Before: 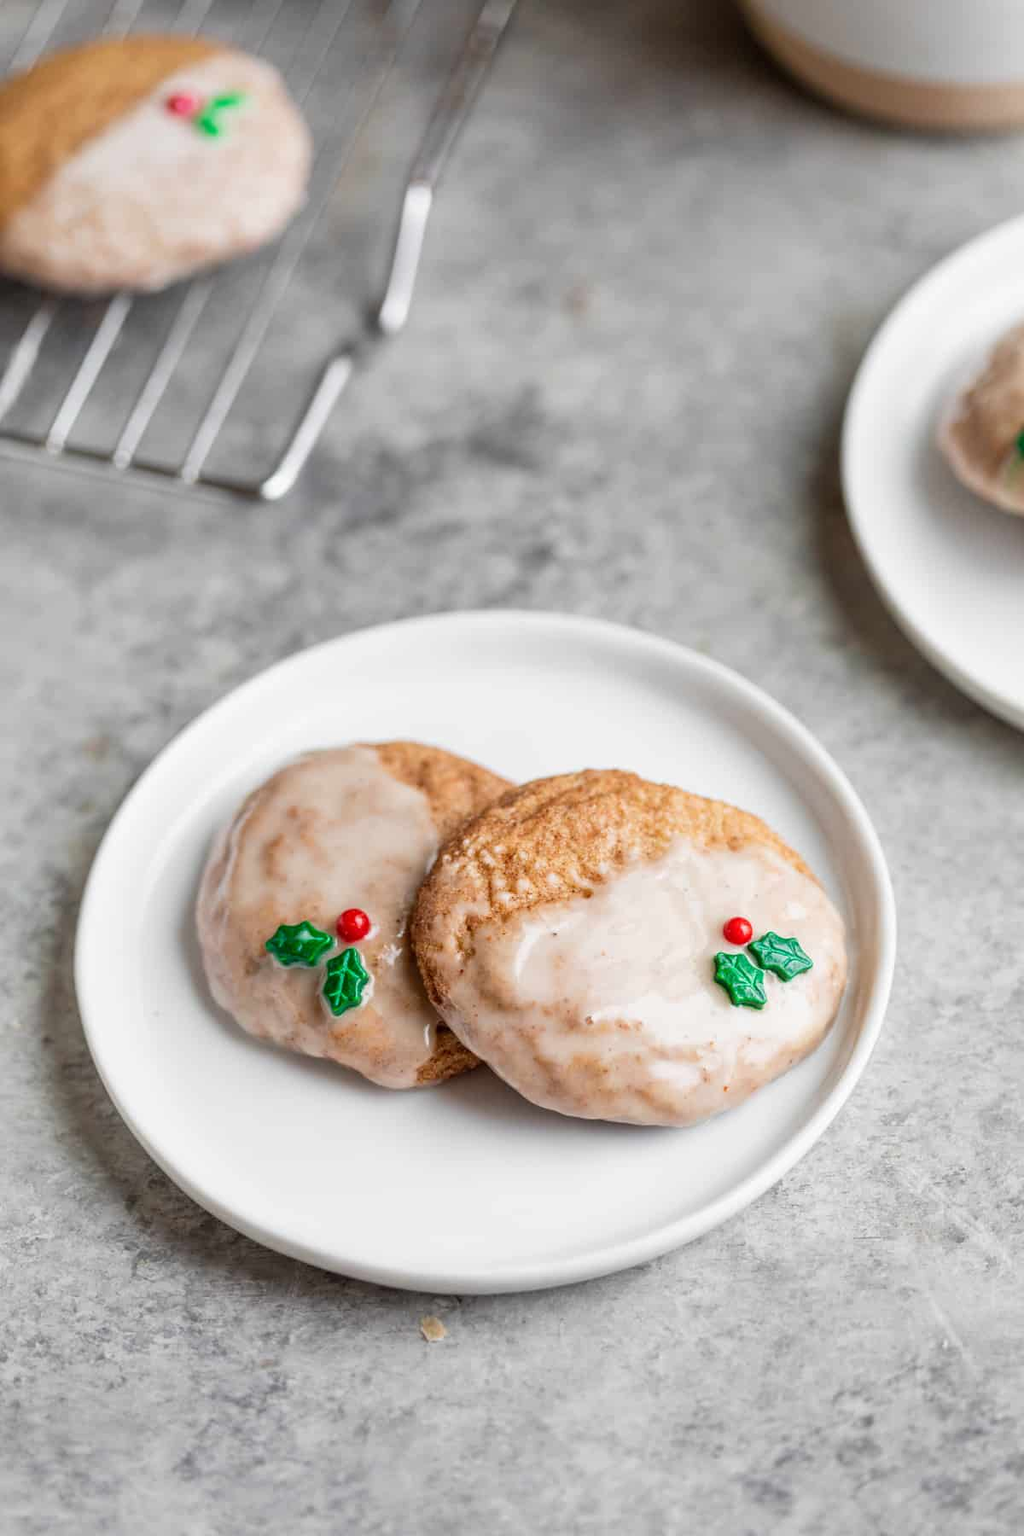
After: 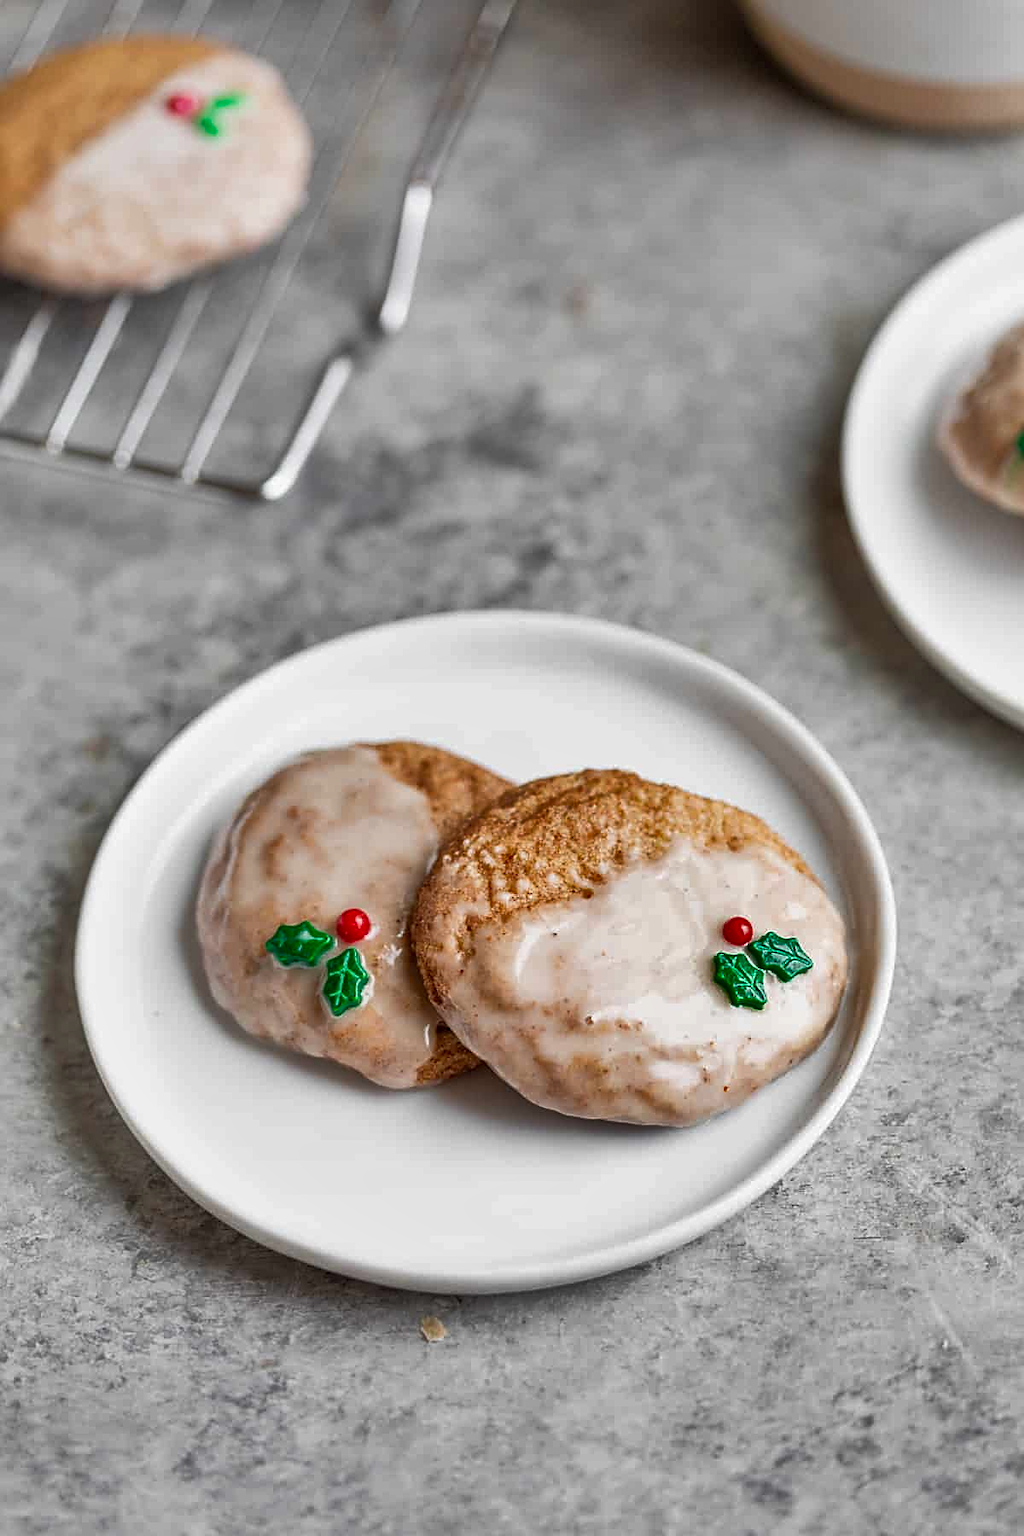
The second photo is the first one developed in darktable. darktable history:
sharpen: on, module defaults
shadows and highlights: shadows 30.6, highlights -62.73, soften with gaussian
